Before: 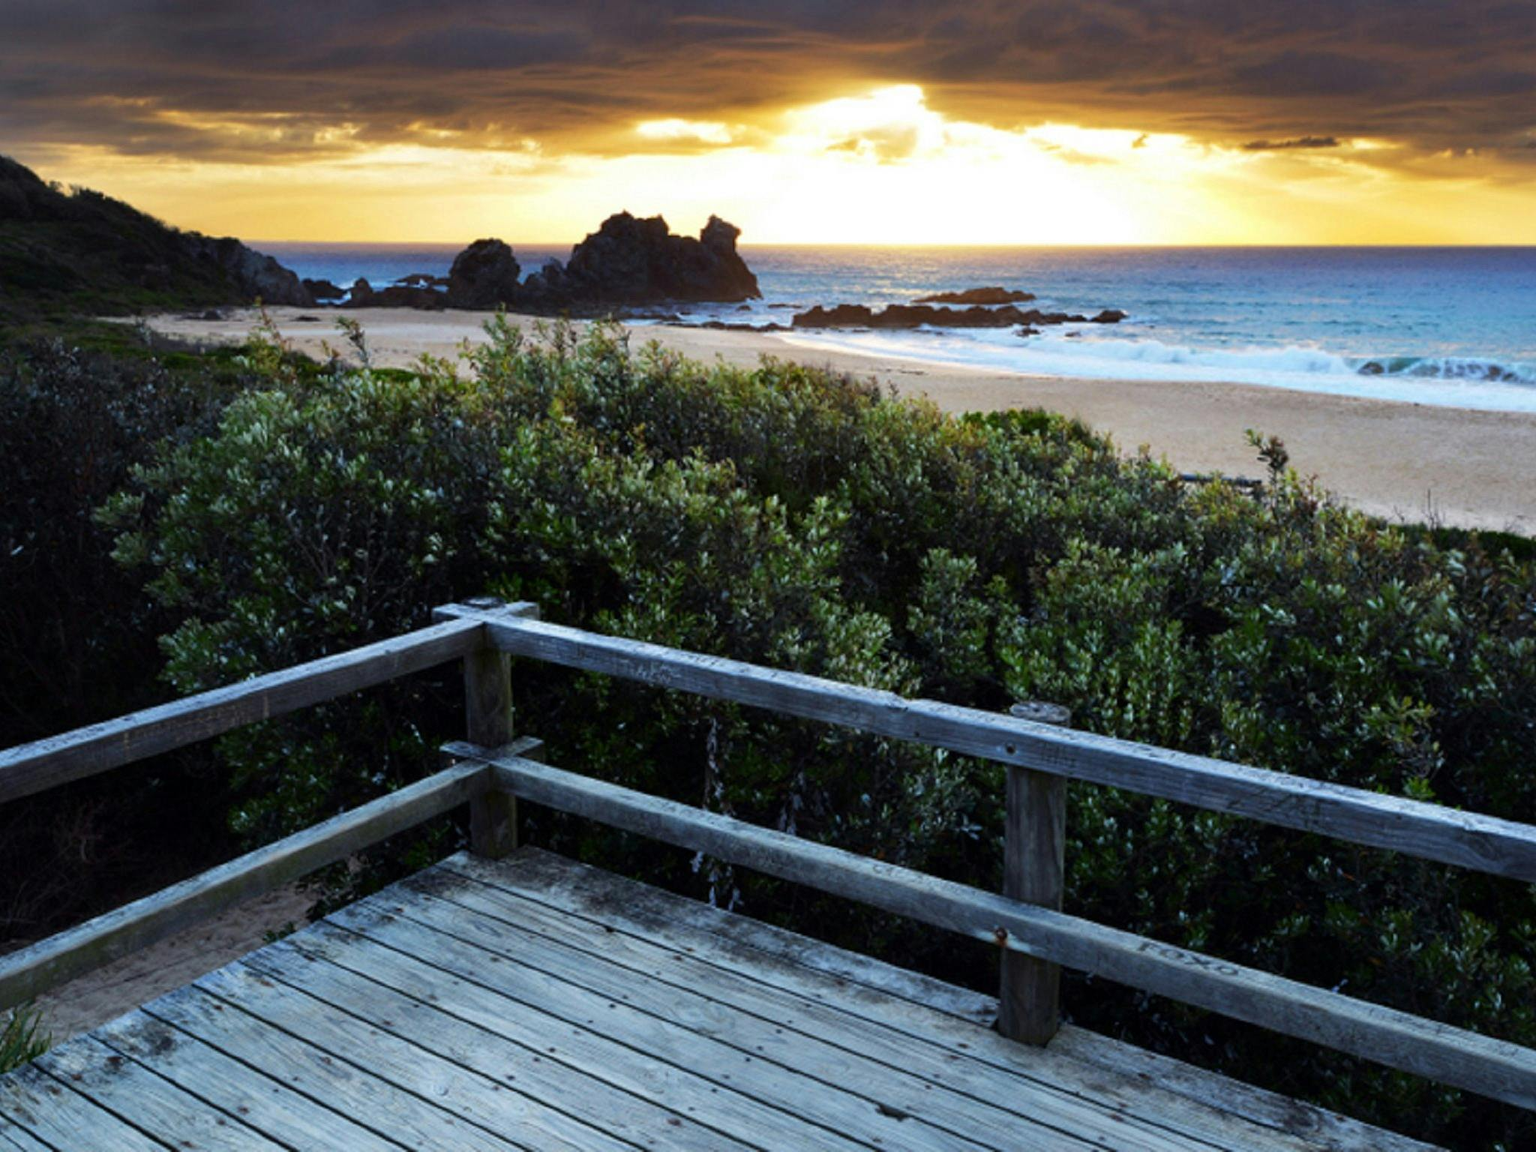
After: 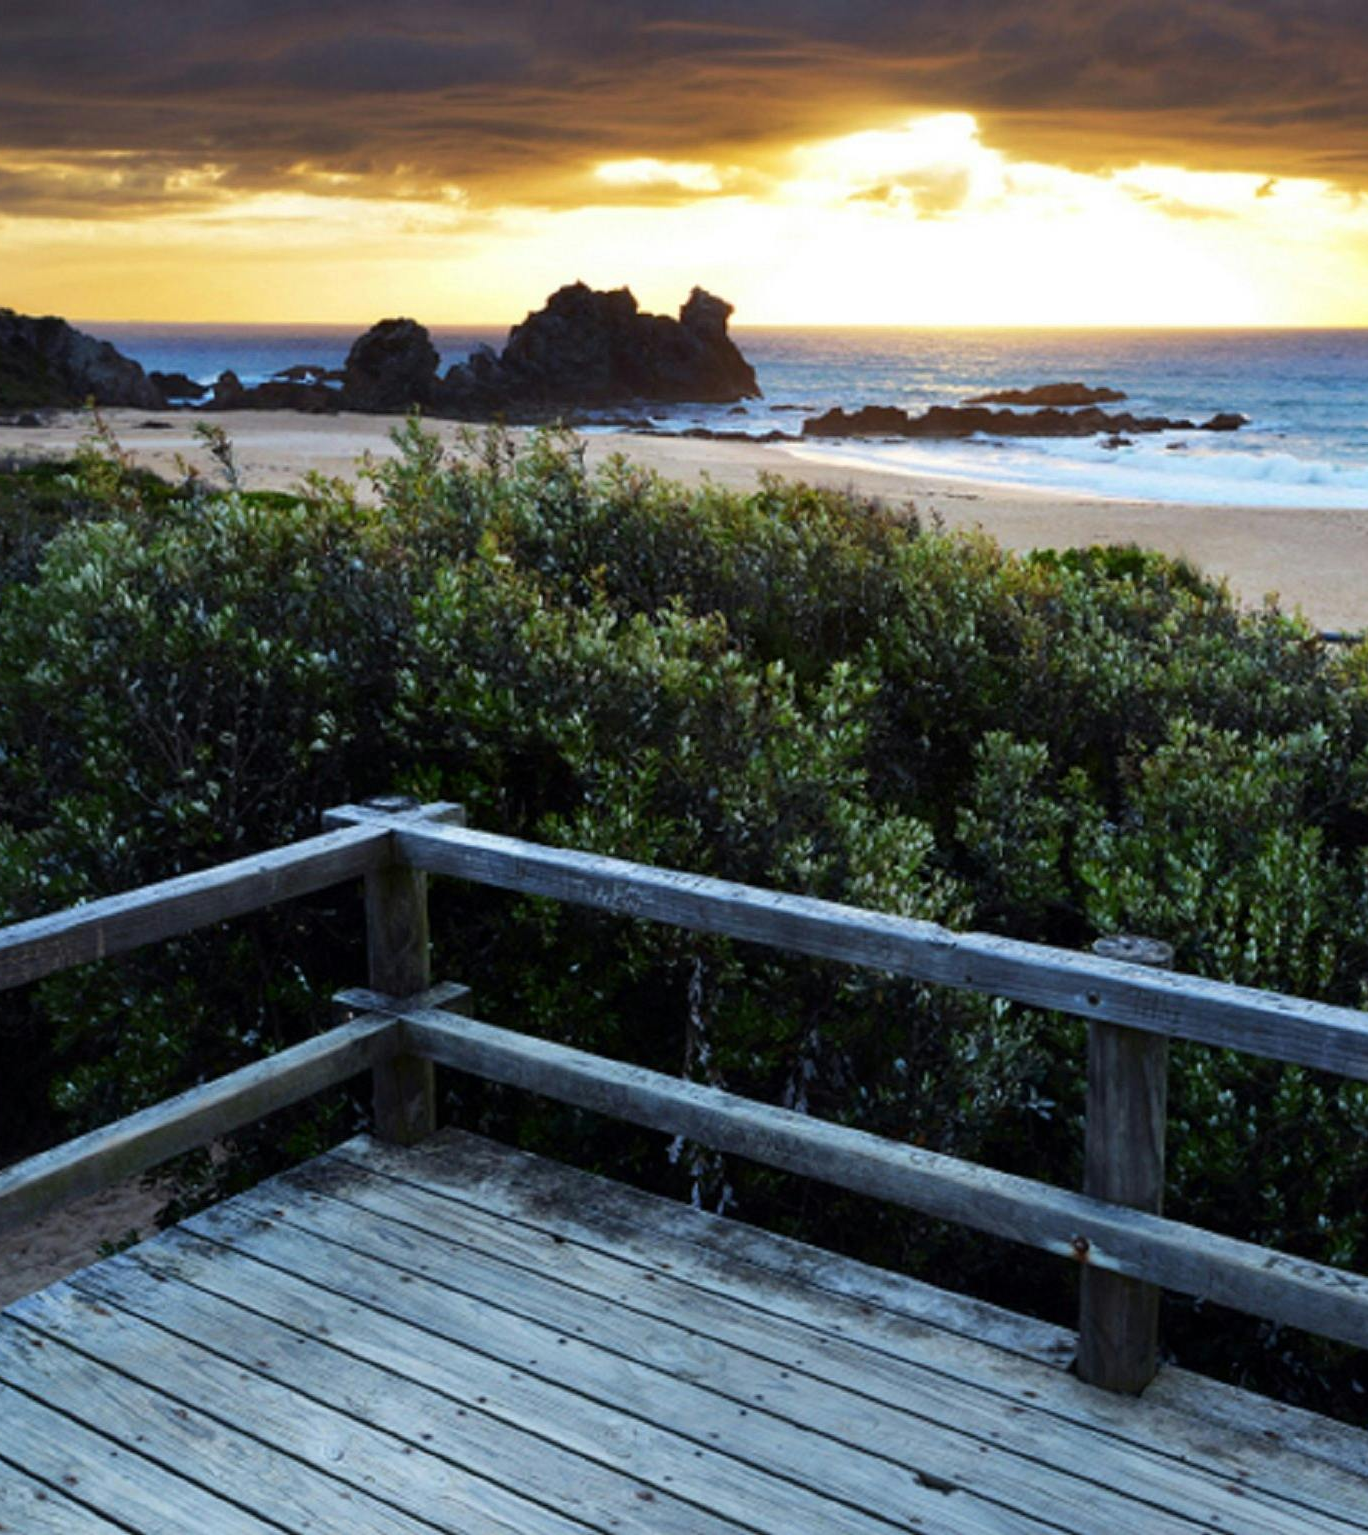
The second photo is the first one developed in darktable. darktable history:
crop and rotate: left 12.418%, right 20.77%
